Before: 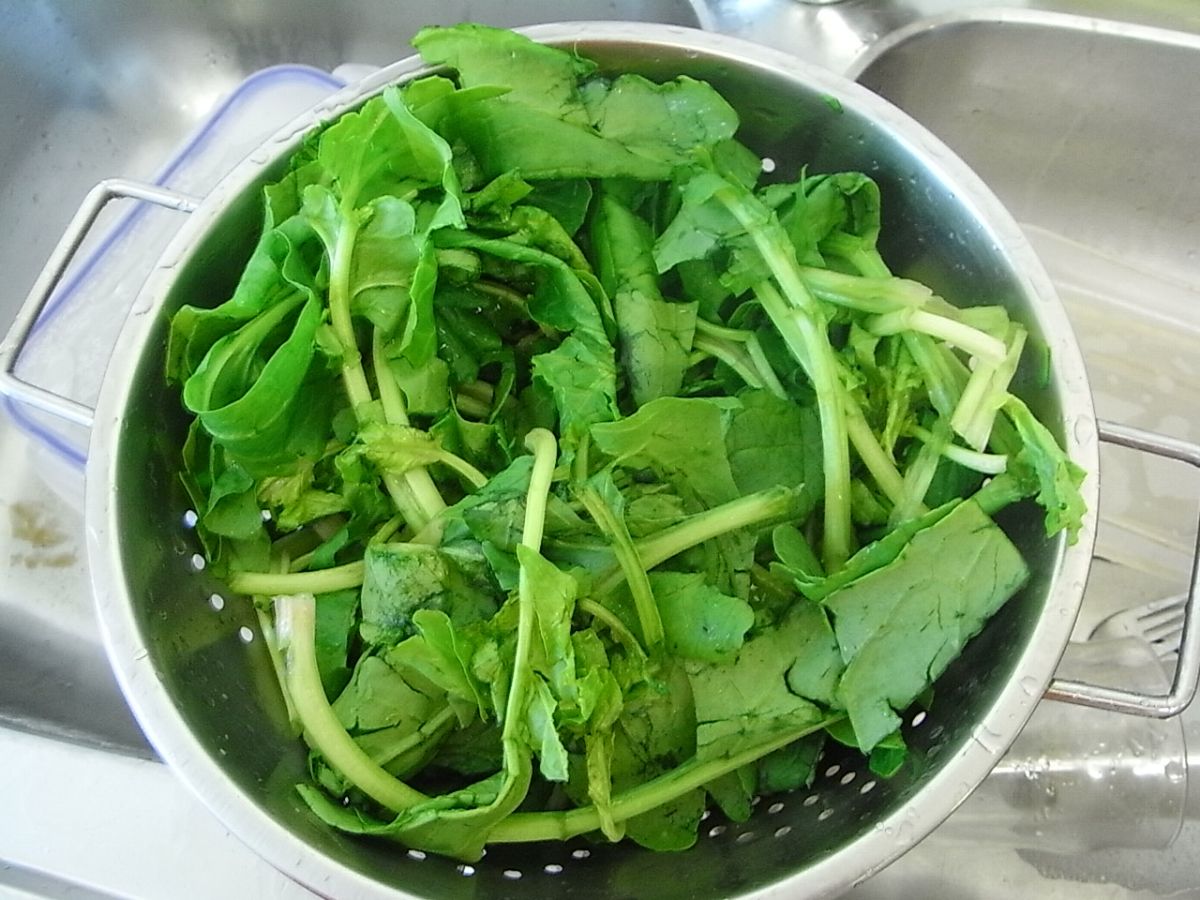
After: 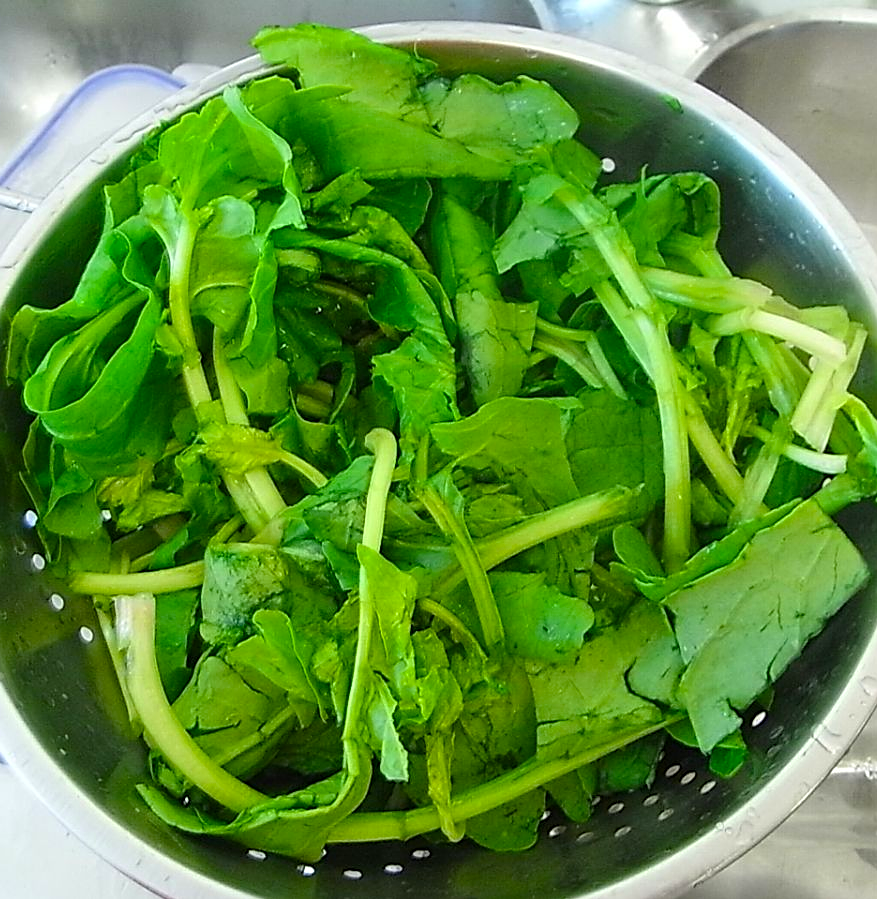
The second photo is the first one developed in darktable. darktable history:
crop: left 13.41%, right 13.427%
color balance rgb: linear chroma grading › global chroma 14.923%, perceptual saturation grading › global saturation 10.574%
sharpen: on, module defaults
